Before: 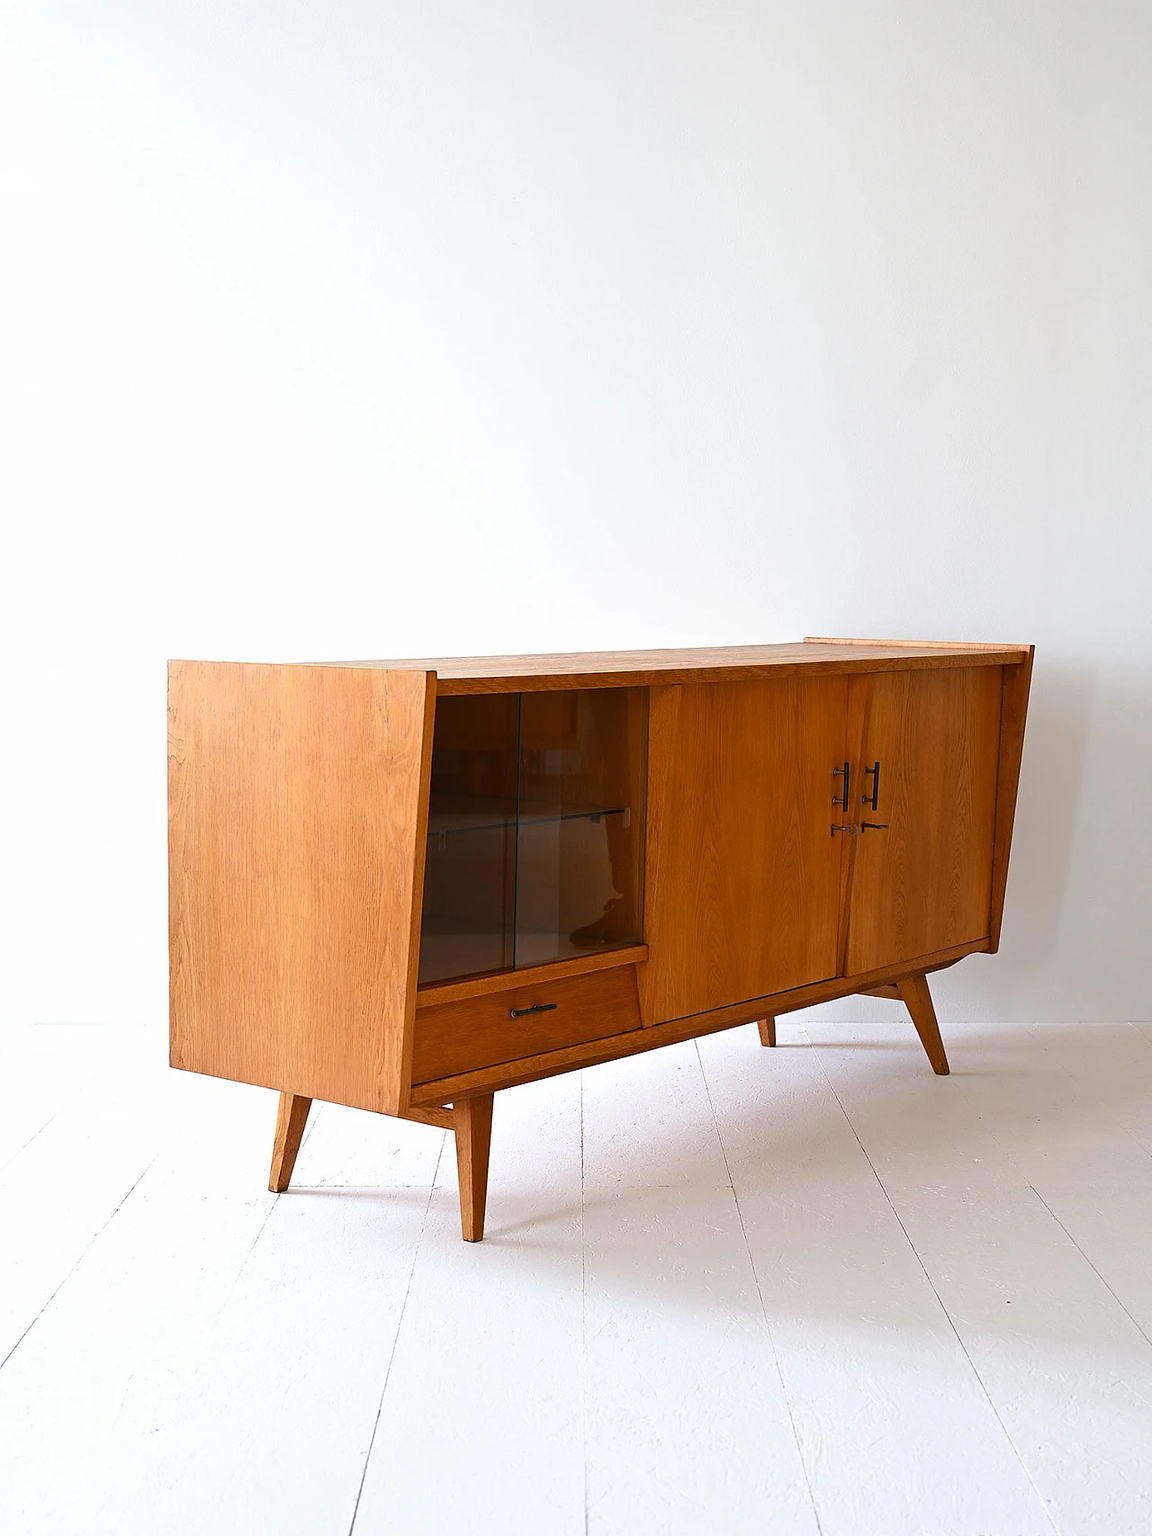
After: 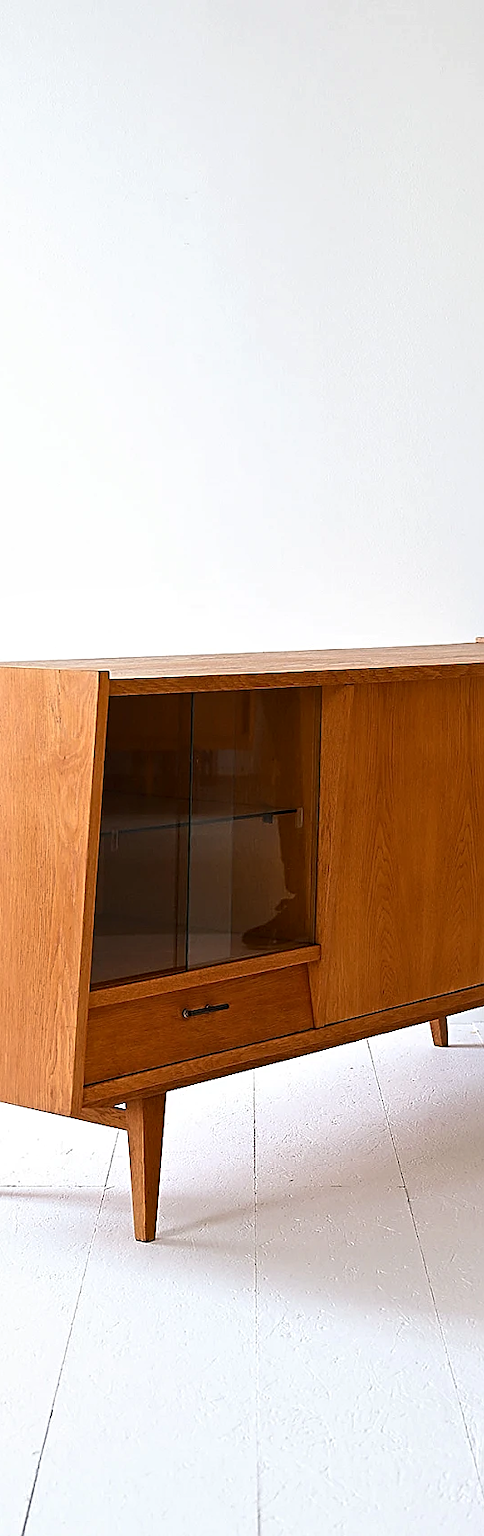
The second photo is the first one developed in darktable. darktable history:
crop: left 28.498%, right 29.401%
local contrast: mode bilateral grid, contrast 21, coarseness 50, detail 119%, midtone range 0.2
sharpen: on, module defaults
base curve: curves: ch0 [(0, 0) (0.303, 0.277) (1, 1)], preserve colors none
